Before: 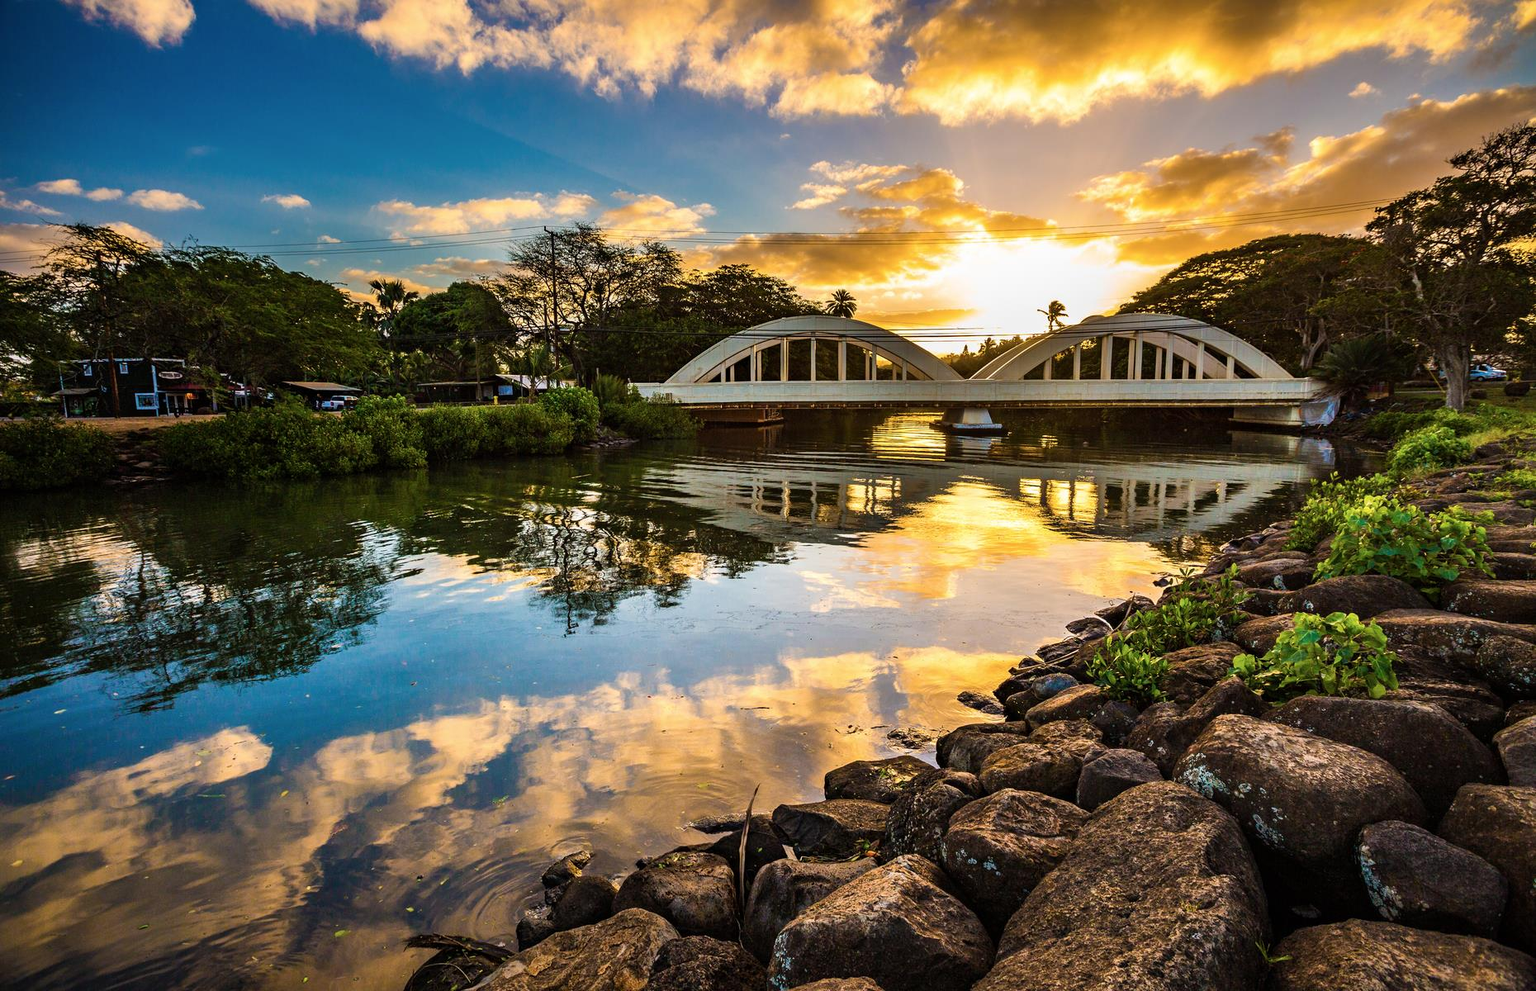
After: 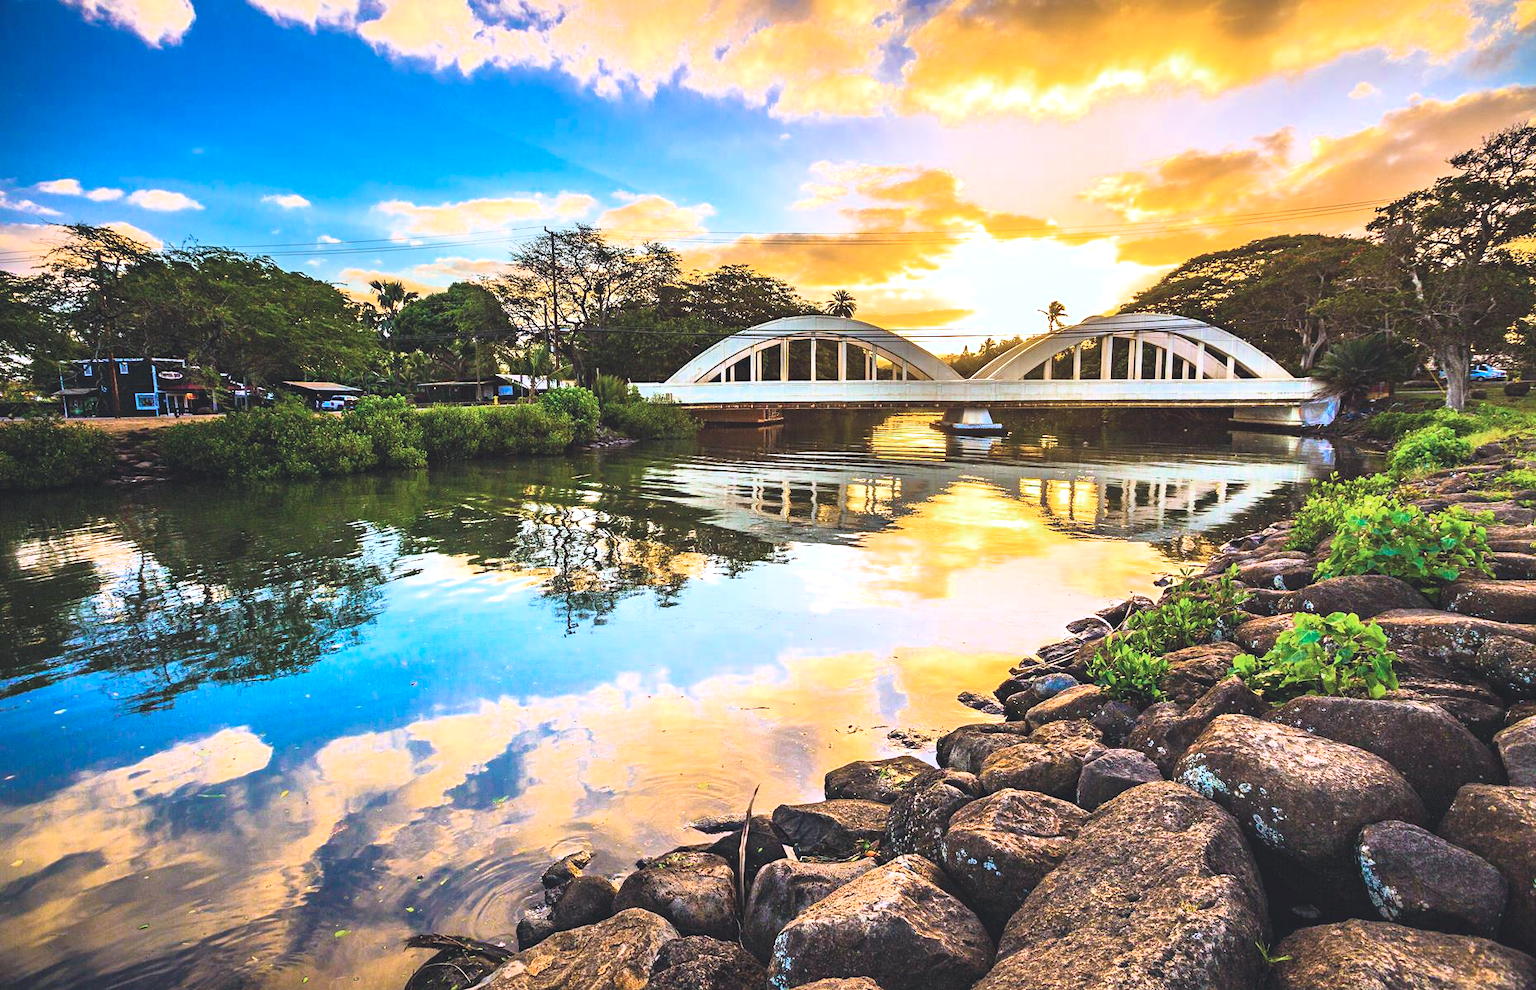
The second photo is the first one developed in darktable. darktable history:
exposure: black level correction -0.005, exposure 1.002 EV, compensate highlight preservation false
base curve: curves: ch0 [(0, 0) (0.557, 0.834) (1, 1)]
color calibration: illuminant as shot in camera, x 0.37, y 0.382, temperature 4313.32 K
color zones: curves: ch0 [(0, 0.444) (0.143, 0.442) (0.286, 0.441) (0.429, 0.441) (0.571, 0.441) (0.714, 0.441) (0.857, 0.442) (1, 0.444)]
